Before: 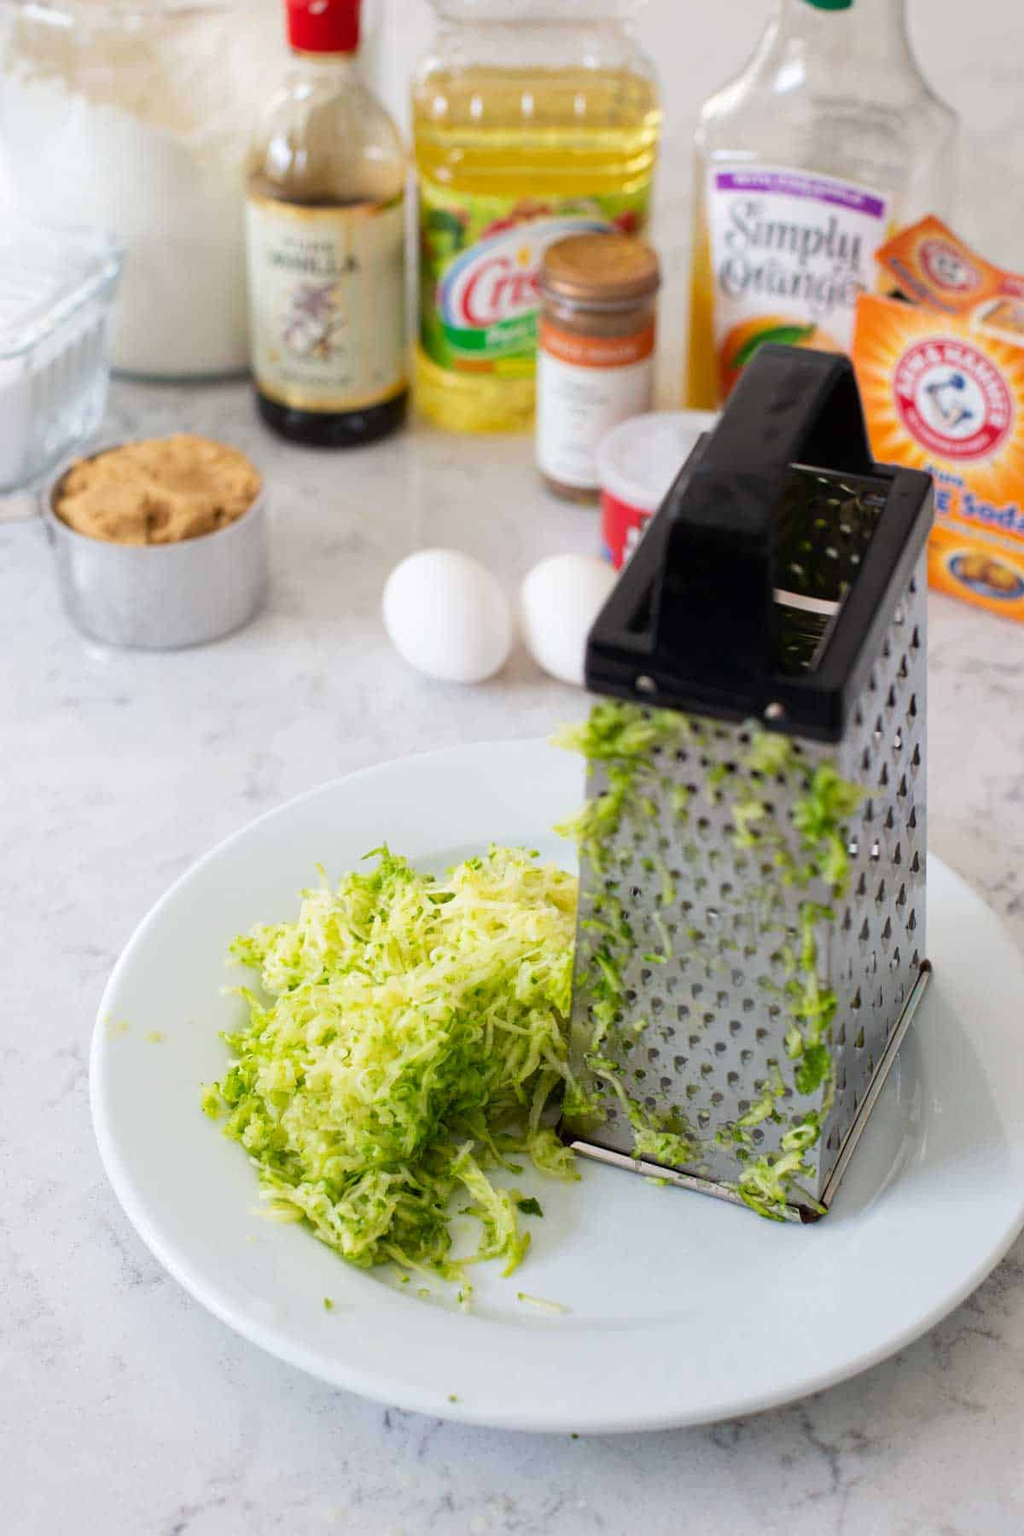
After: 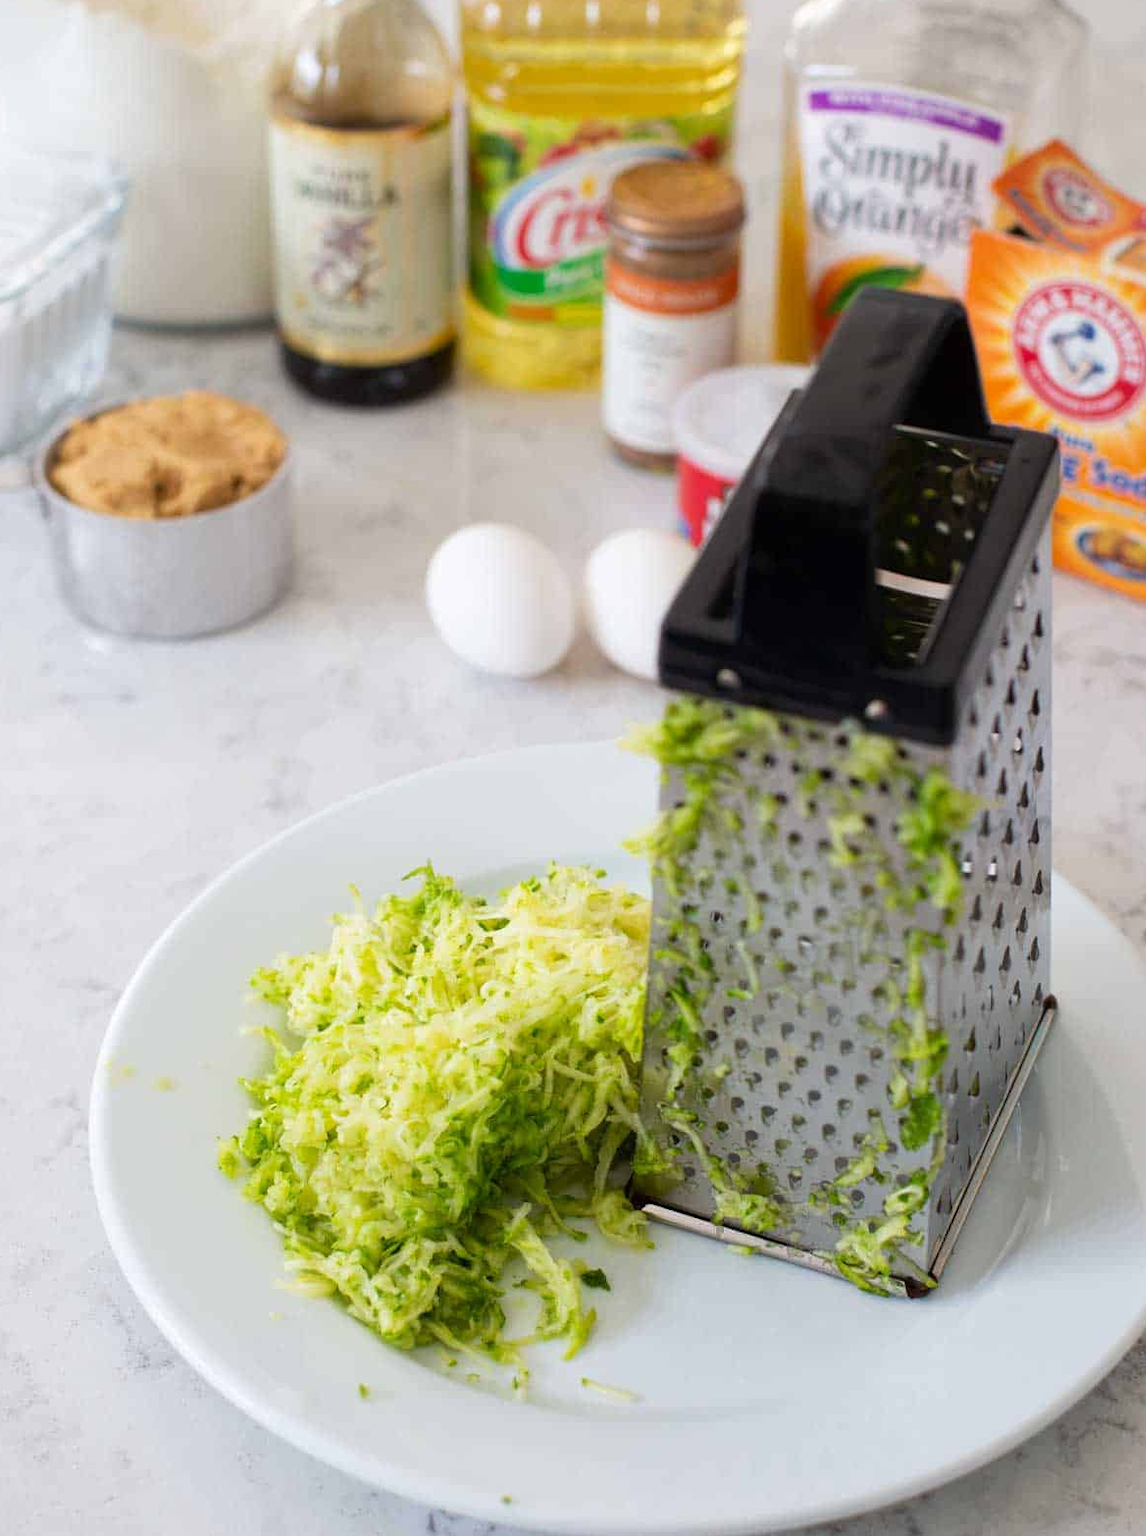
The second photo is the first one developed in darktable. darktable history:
crop: left 1.228%, top 6.118%, right 1.283%, bottom 6.826%
